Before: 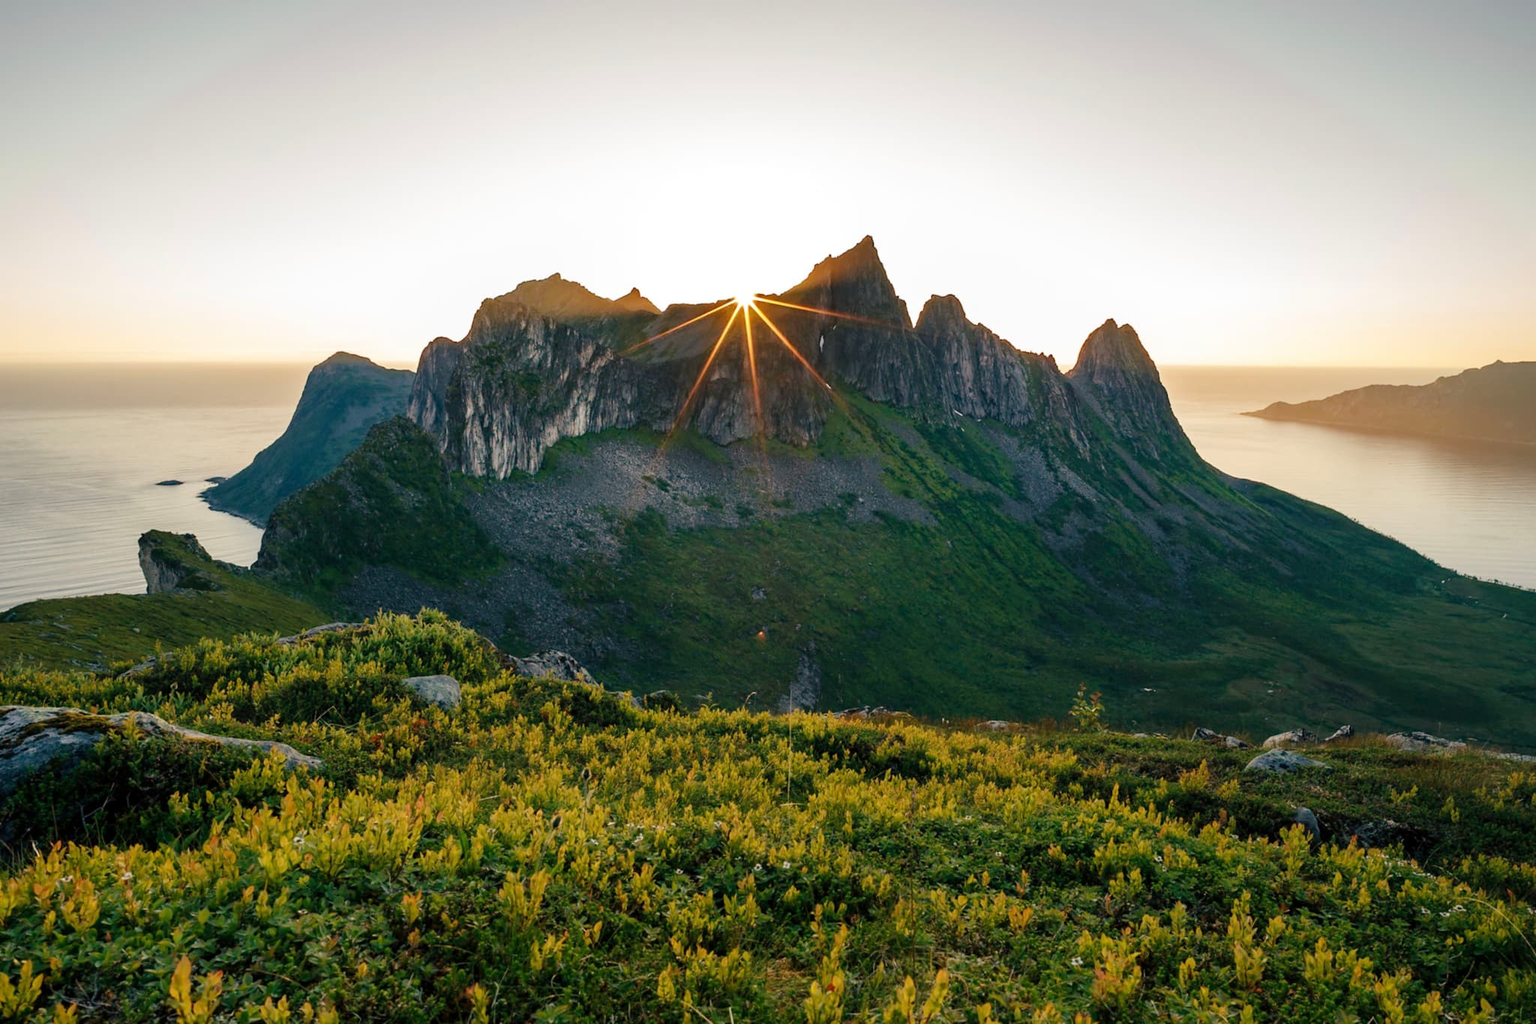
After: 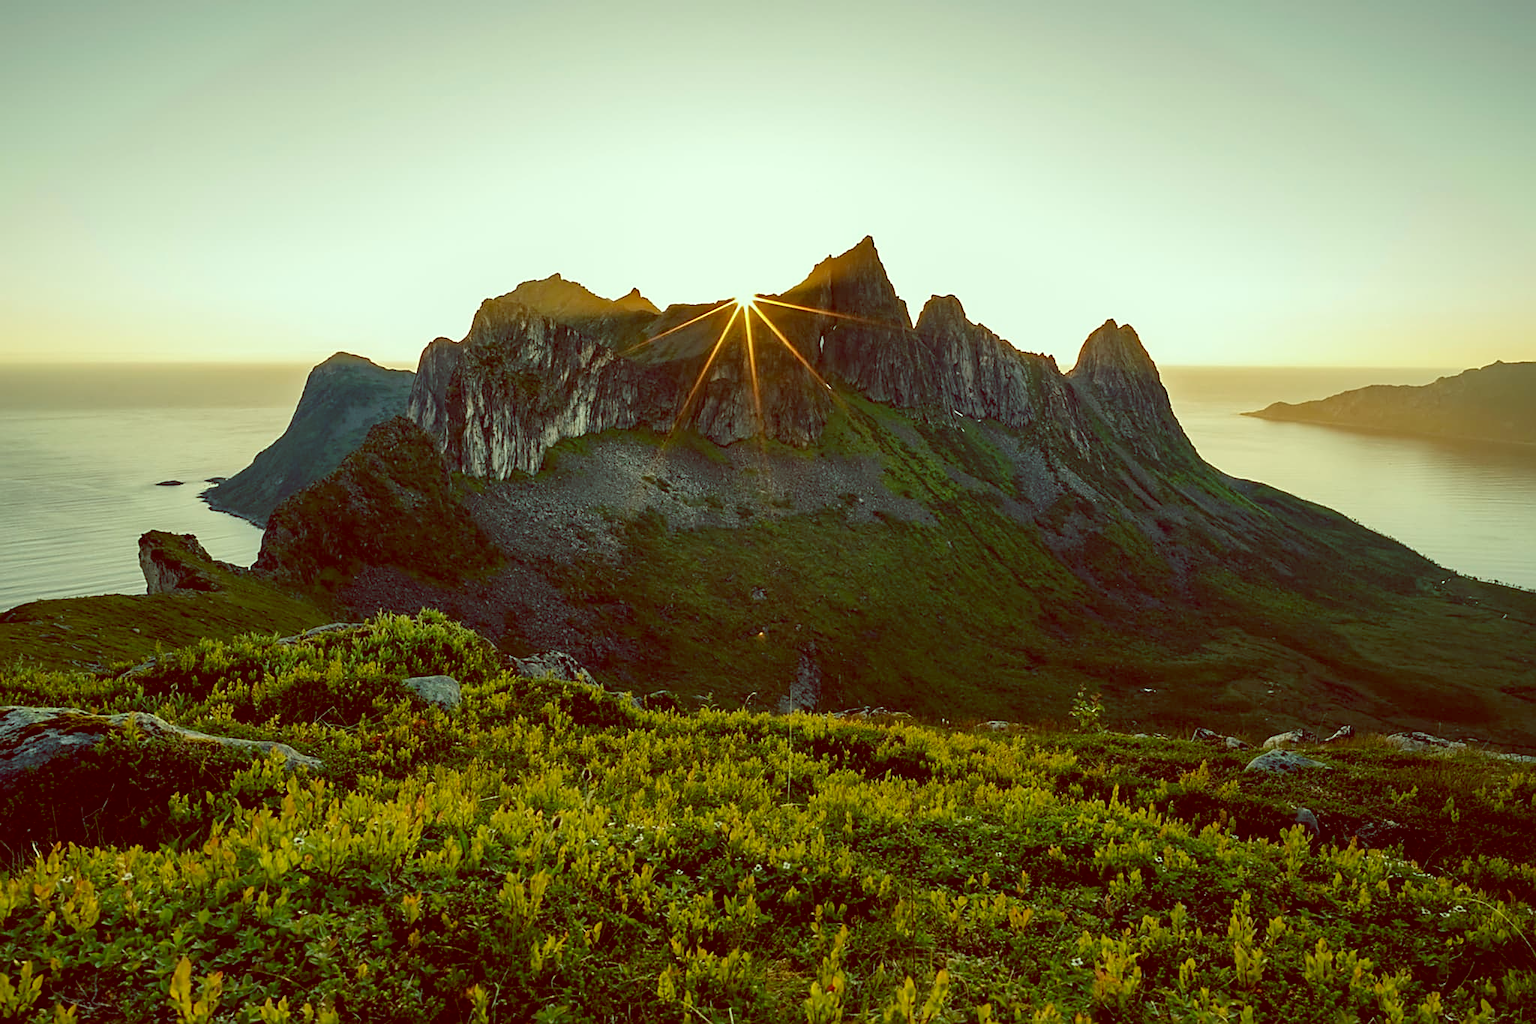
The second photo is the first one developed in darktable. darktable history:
color balance: lift [1, 1.015, 0.987, 0.985], gamma [1, 0.959, 1.042, 0.958], gain [0.927, 0.938, 1.072, 0.928], contrast 1.5%
sharpen: on, module defaults
